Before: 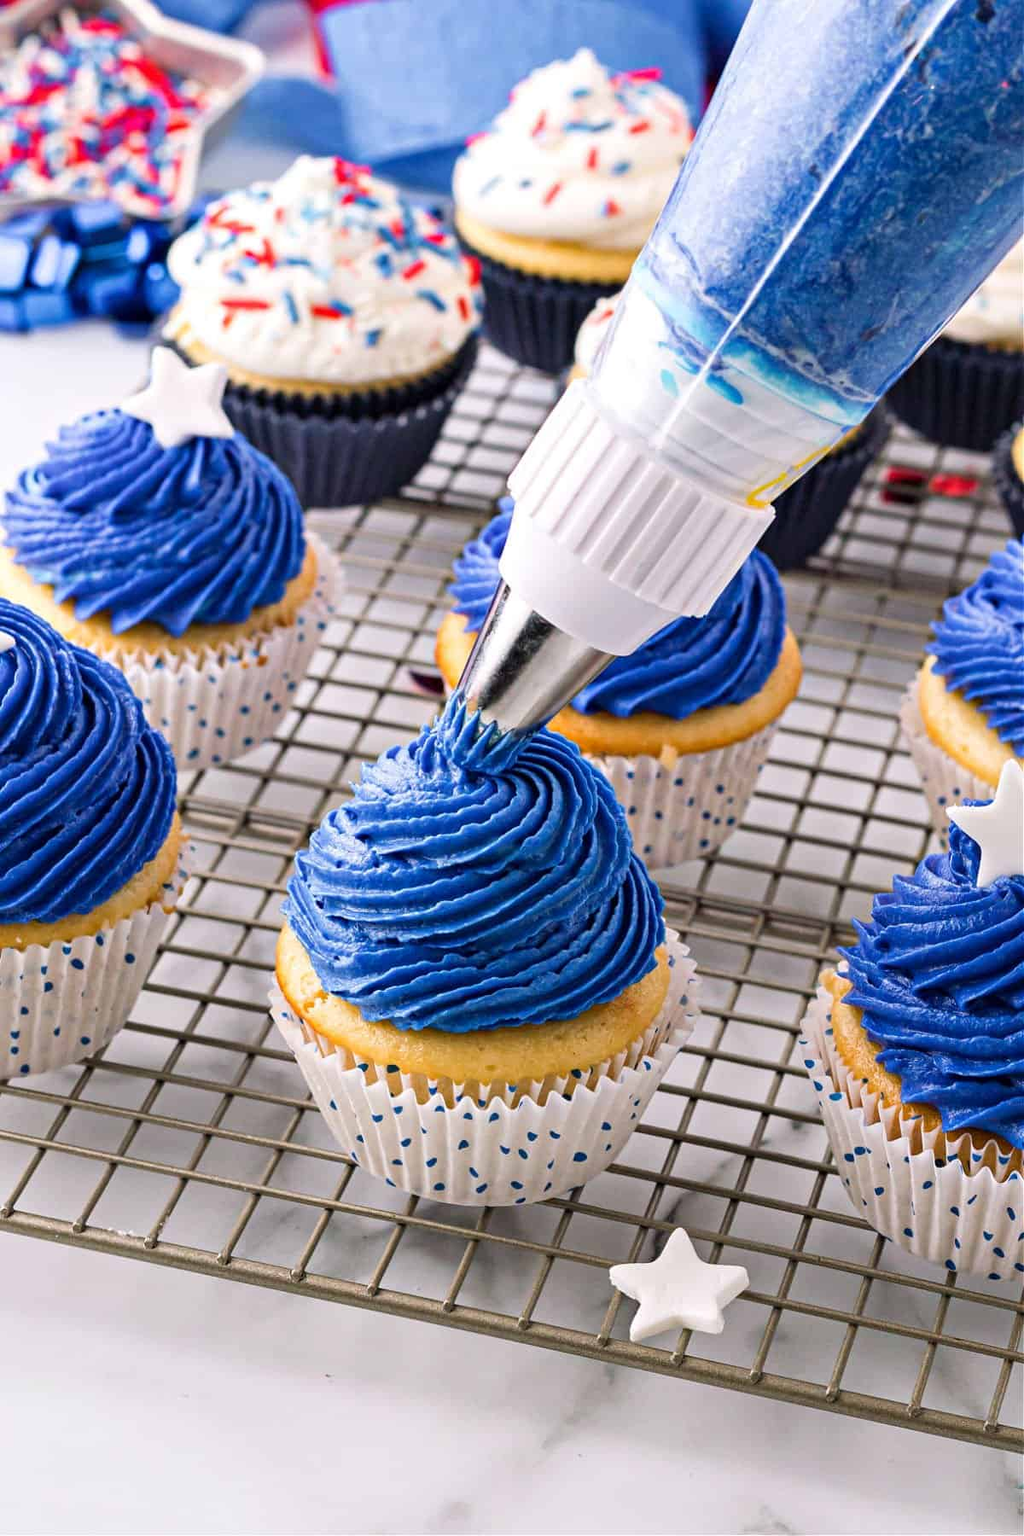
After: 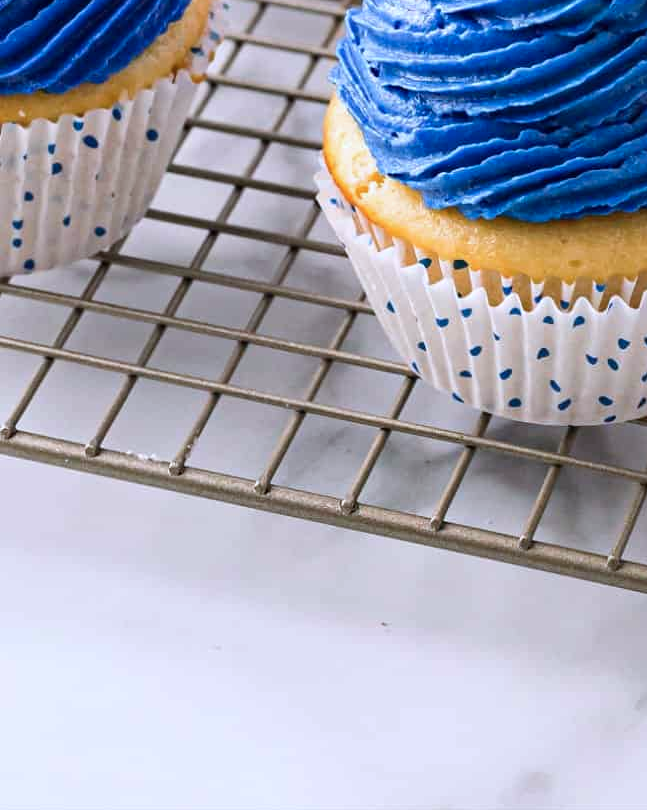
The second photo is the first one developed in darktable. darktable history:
color correction: highlights a* -0.781, highlights b* -9.55
crop and rotate: top 54.889%, right 46.006%, bottom 0.109%
